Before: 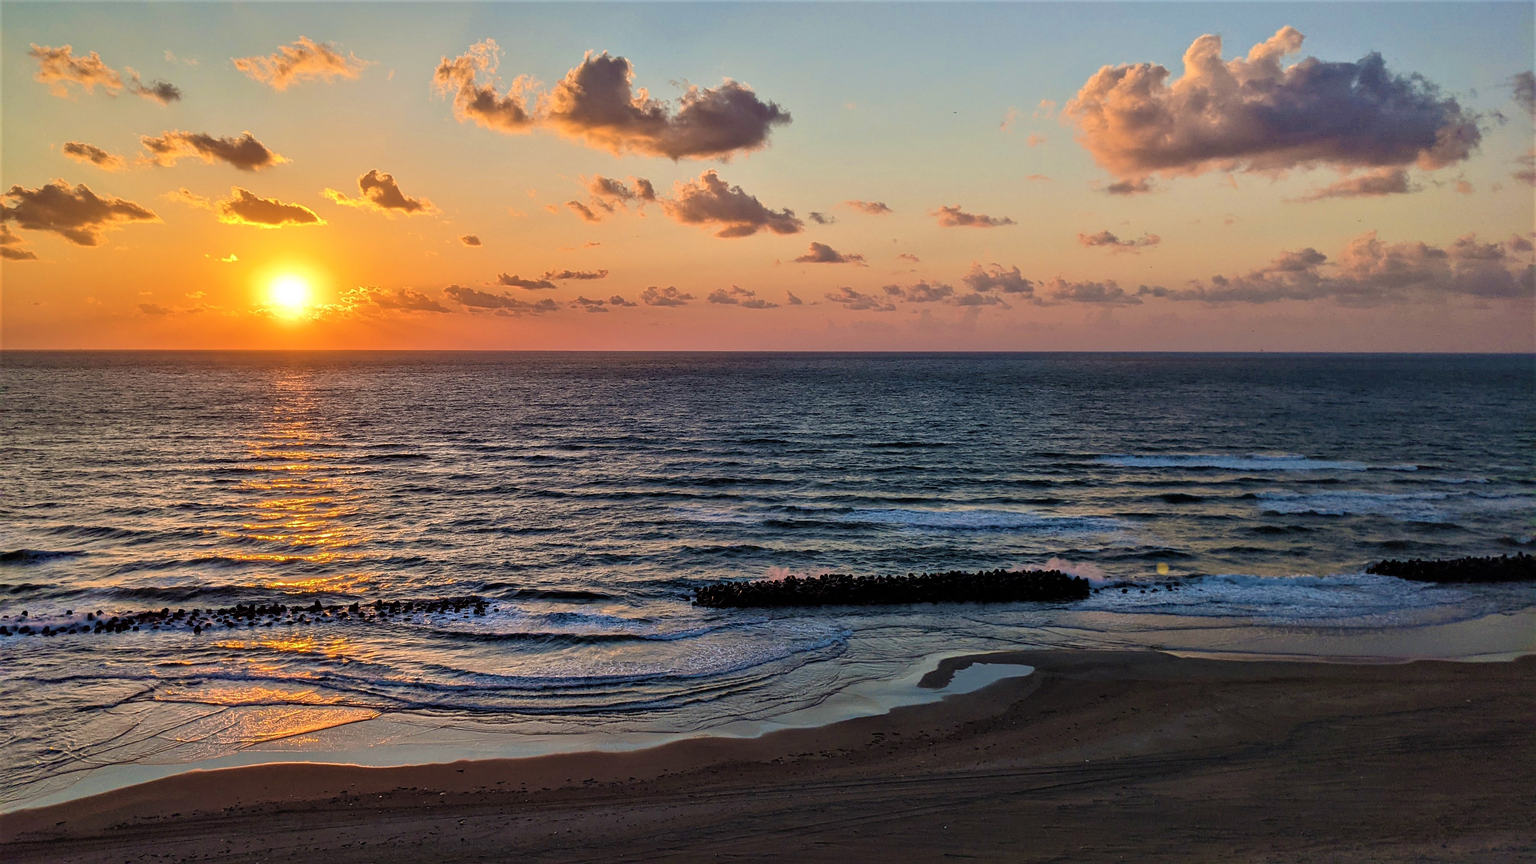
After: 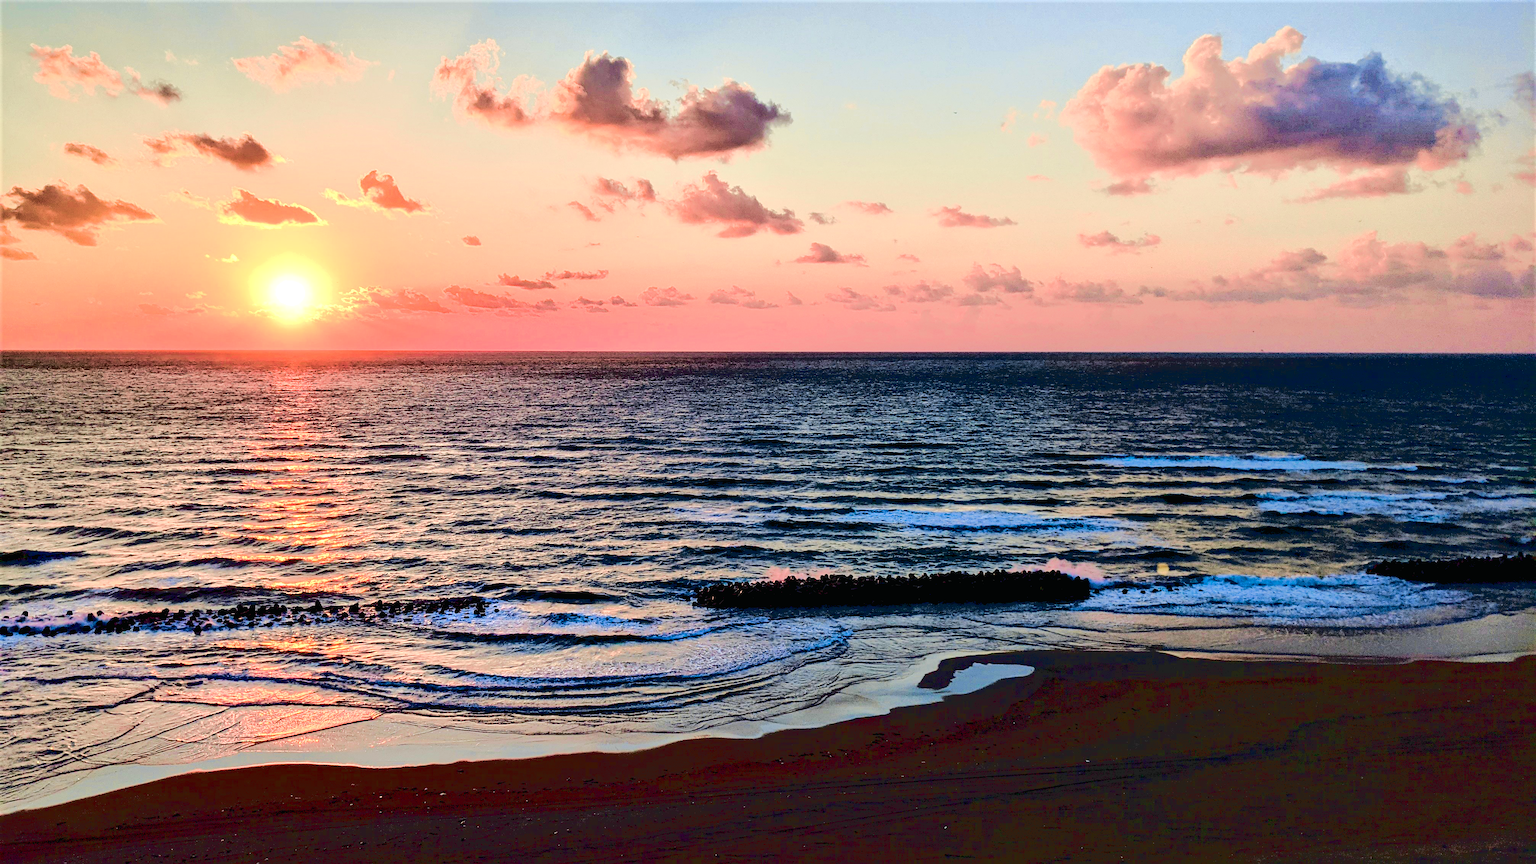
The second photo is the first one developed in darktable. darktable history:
base curve: curves: ch0 [(0.065, 0.026) (0.236, 0.358) (0.53, 0.546) (0.777, 0.841) (0.924, 0.992)], preserve colors average RGB
tone curve: curves: ch0 [(0, 0.009) (0.105, 0.054) (0.195, 0.132) (0.289, 0.278) (0.384, 0.391) (0.513, 0.53) (0.66, 0.667) (0.895, 0.863) (1, 0.919)]; ch1 [(0, 0) (0.161, 0.092) (0.35, 0.33) (0.403, 0.395) (0.456, 0.469) (0.502, 0.499) (0.519, 0.514) (0.576, 0.584) (0.642, 0.658) (0.701, 0.742) (1, 0.942)]; ch2 [(0, 0) (0.371, 0.362) (0.437, 0.437) (0.501, 0.5) (0.53, 0.528) (0.569, 0.564) (0.619, 0.58) (0.883, 0.752) (1, 0.929)], color space Lab, independent channels, preserve colors none
exposure: exposure 0.6 EV, compensate highlight preservation false
color balance rgb: shadows lift › luminance -9.41%, highlights gain › luminance 17.6%, global offset › luminance -1.45%, perceptual saturation grading › highlights -17.77%, perceptual saturation grading › mid-tones 33.1%, perceptual saturation grading › shadows 50.52%, global vibrance 24.22%
